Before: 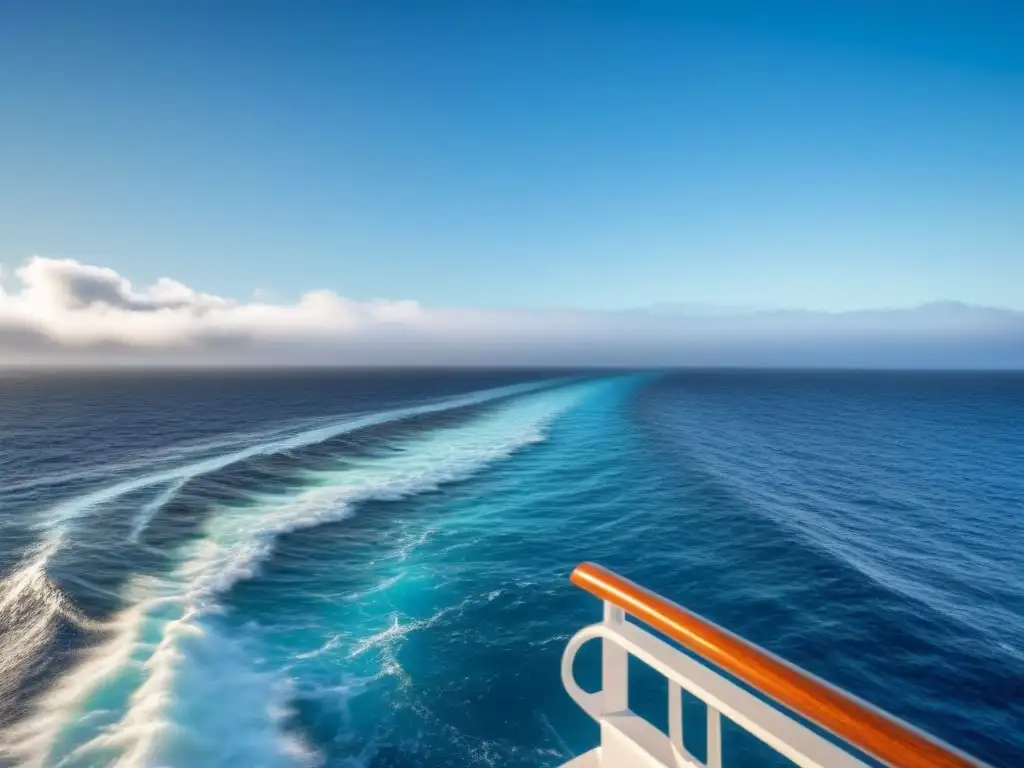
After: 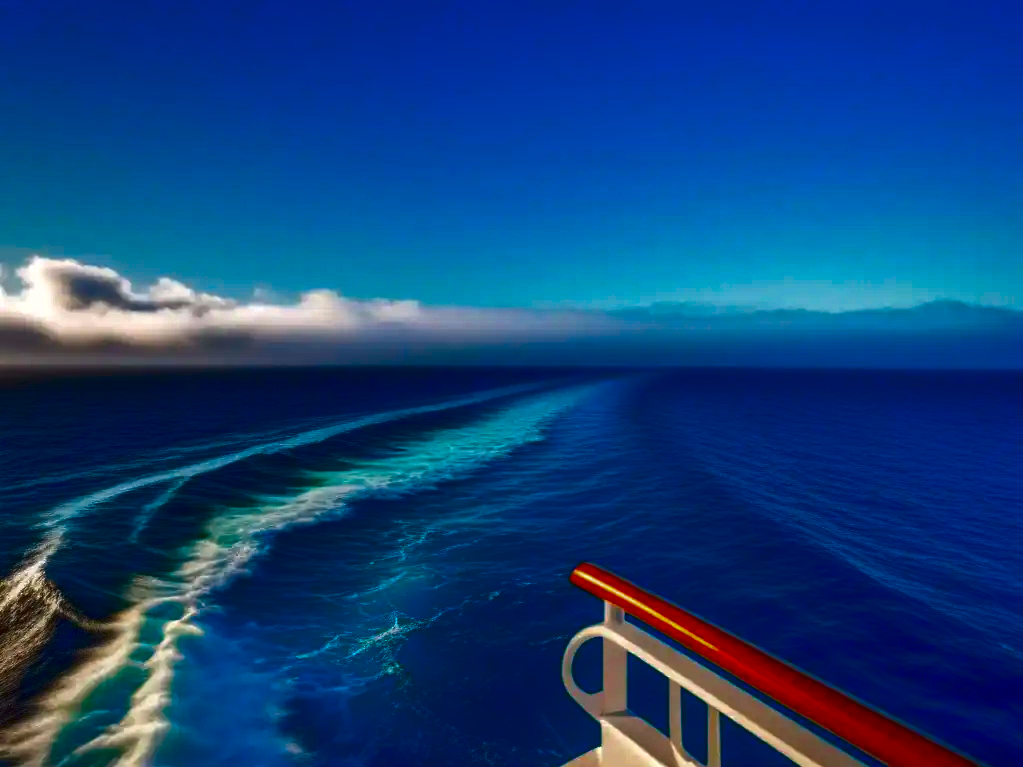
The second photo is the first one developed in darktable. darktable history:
haze removal: compatibility mode true, adaptive false
crop: left 0.082%
contrast brightness saturation: brightness -0.999, saturation 0.993
